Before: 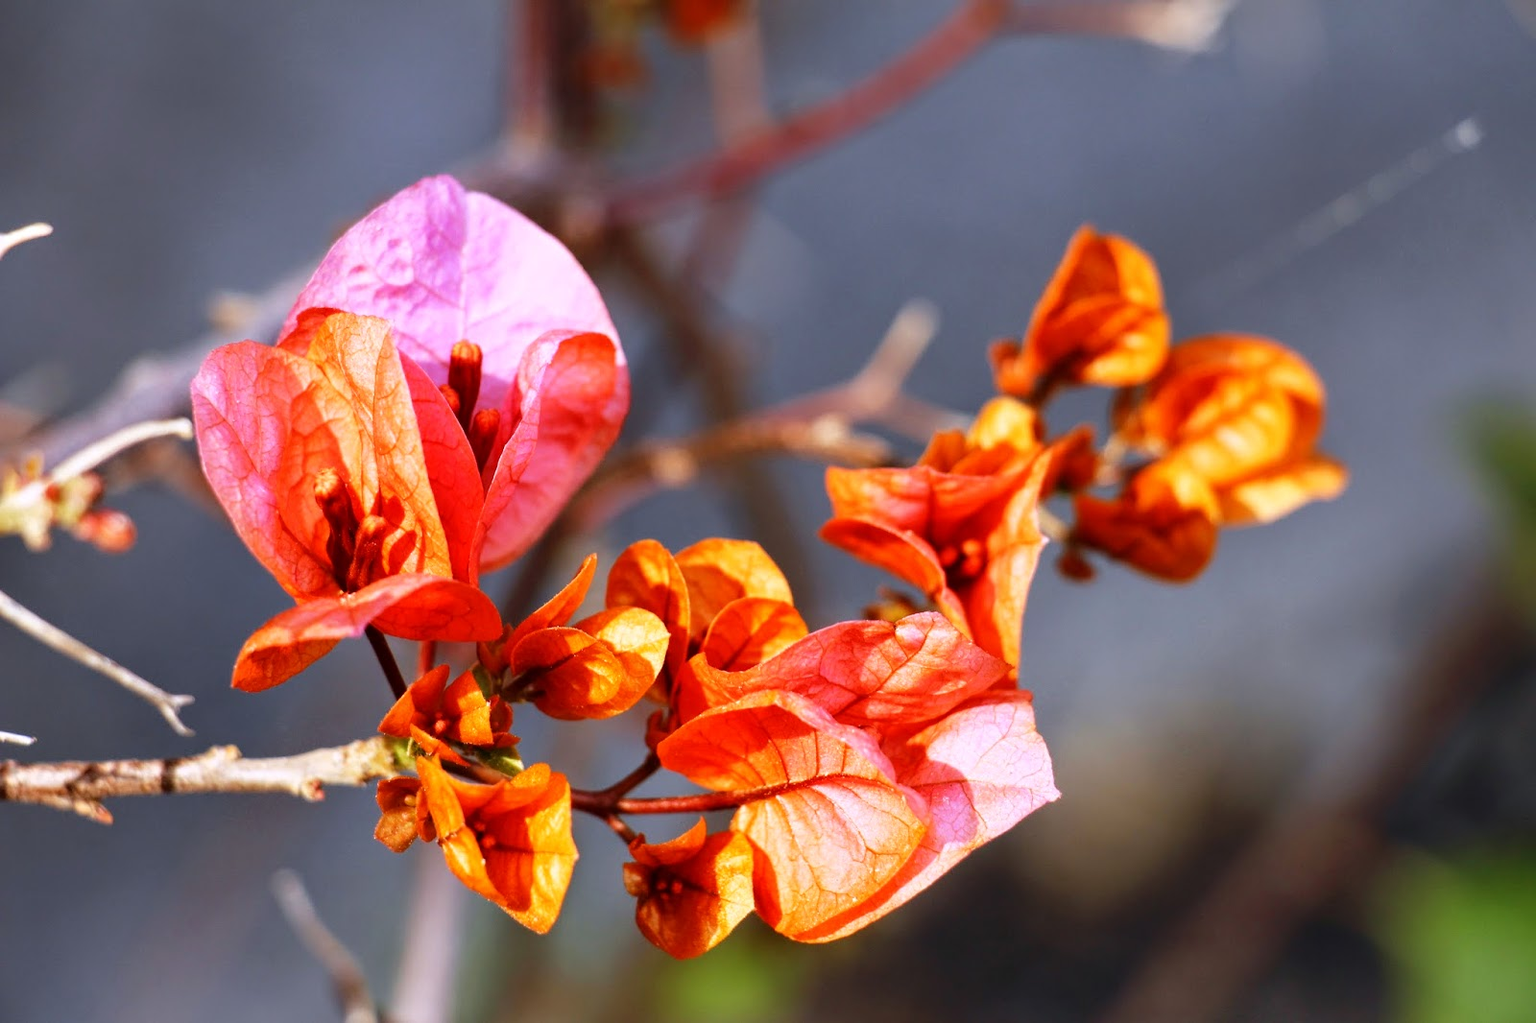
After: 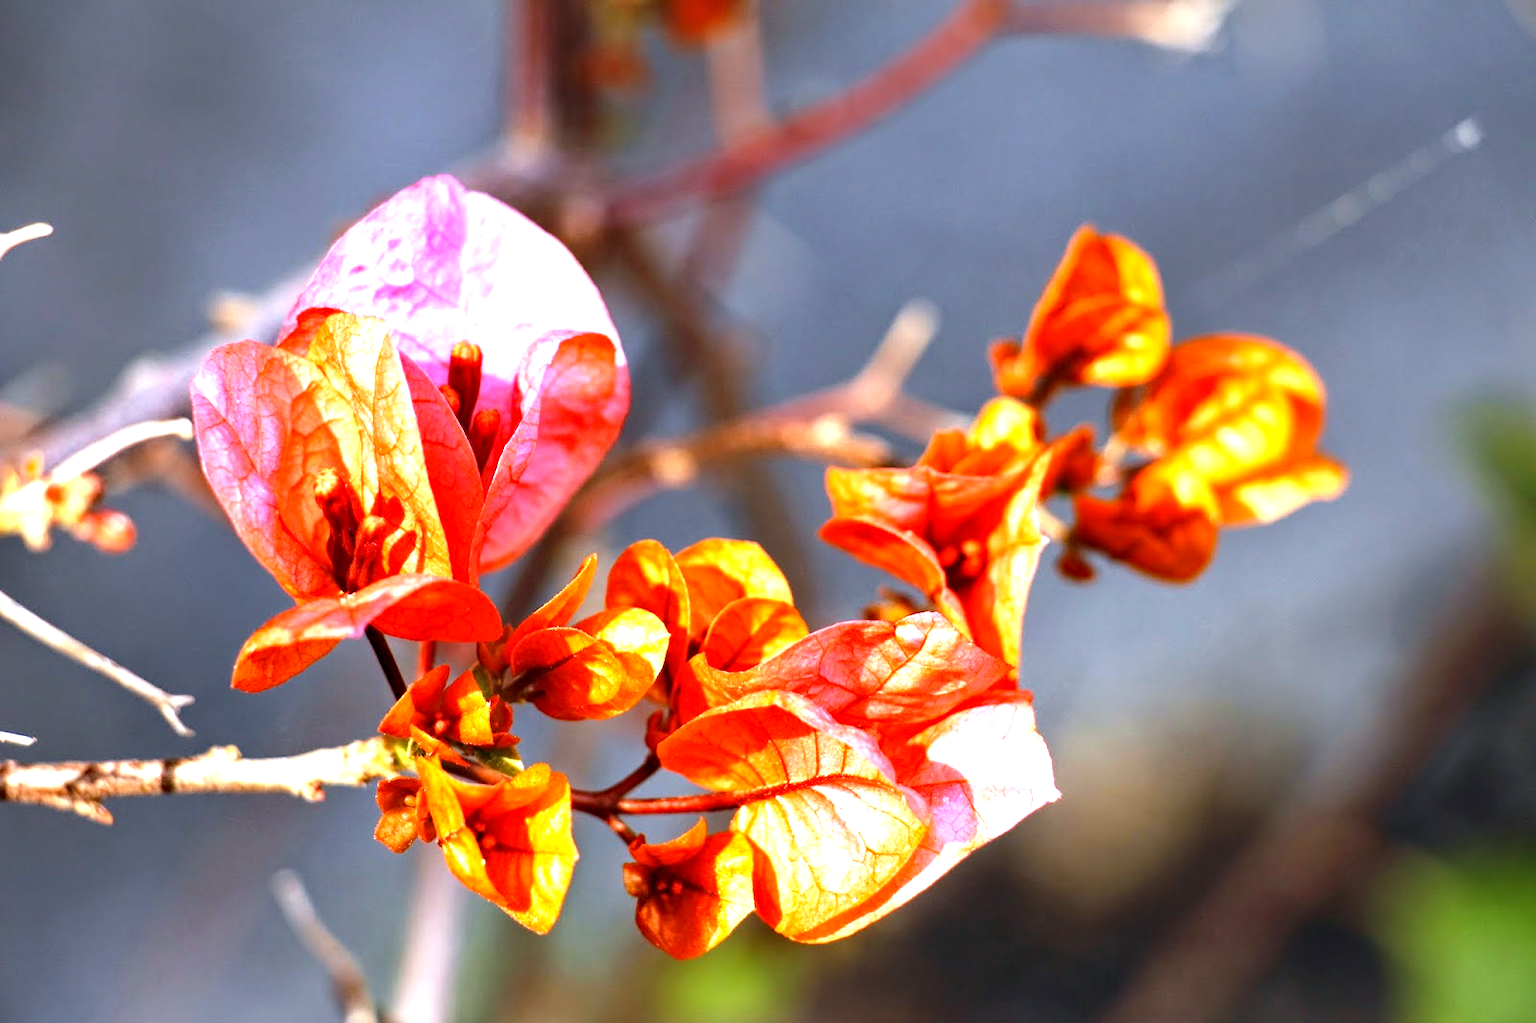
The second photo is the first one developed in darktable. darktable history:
tone equalizer: -8 EV -1.08 EV, -7 EV -0.991 EV, -6 EV -0.829 EV, -5 EV -0.547 EV, -3 EV 0.607 EV, -2 EV 0.89 EV, -1 EV 1 EV, +0 EV 1.06 EV, smoothing diameter 24.93%, edges refinement/feathering 13.32, preserve details guided filter
haze removal: compatibility mode true, adaptive false
